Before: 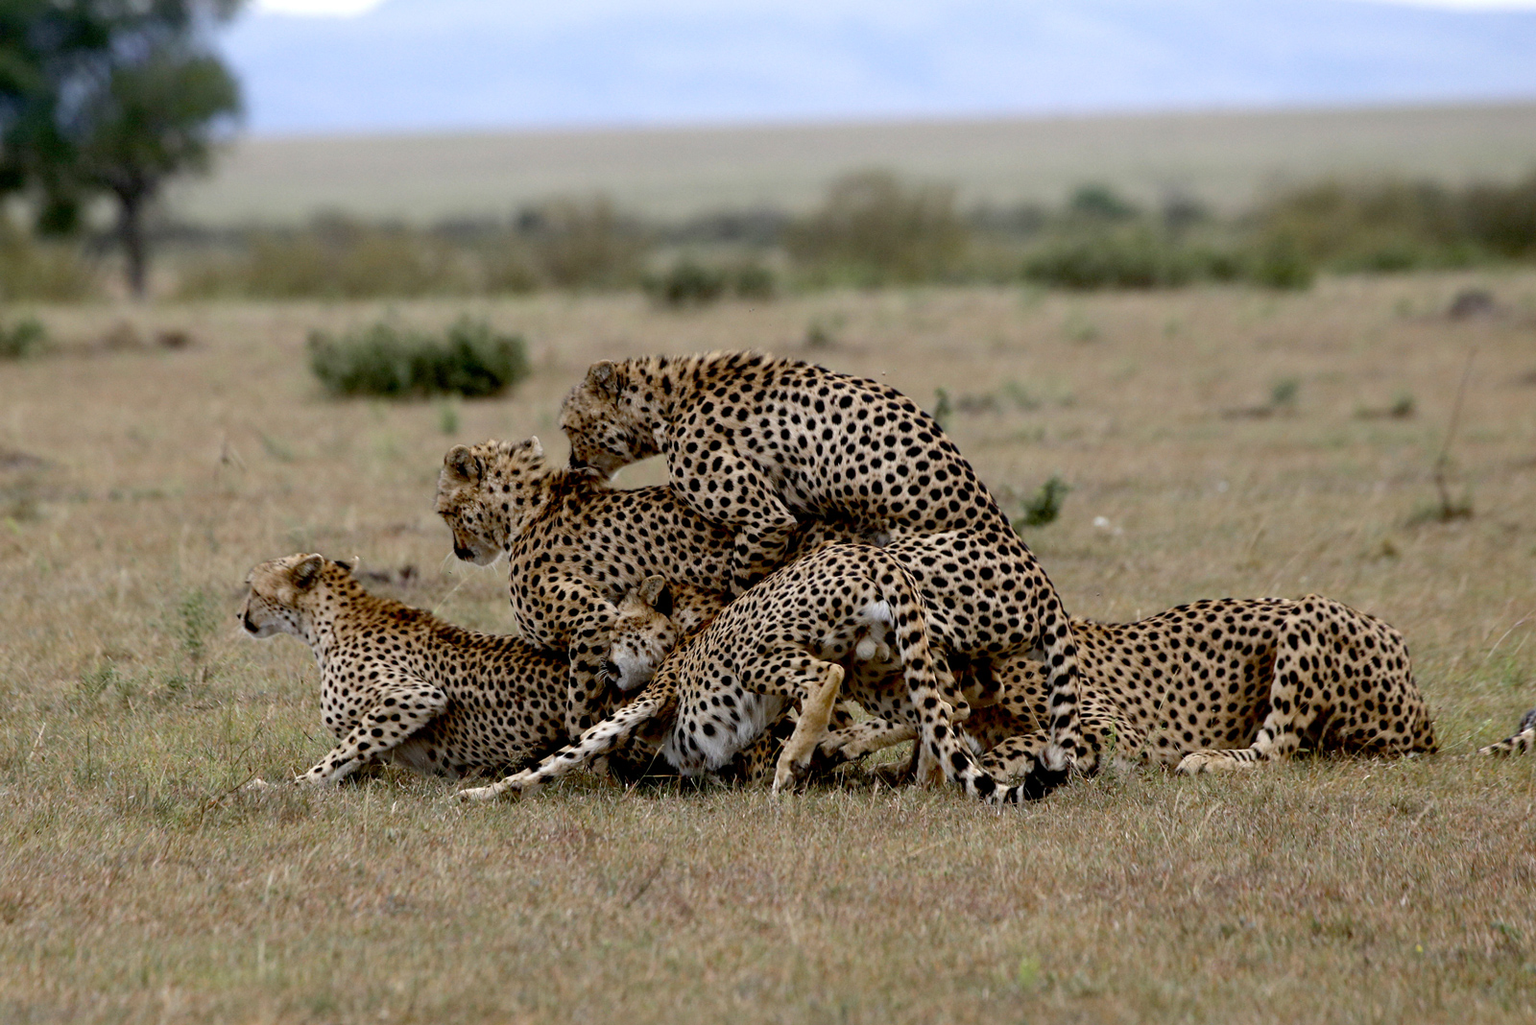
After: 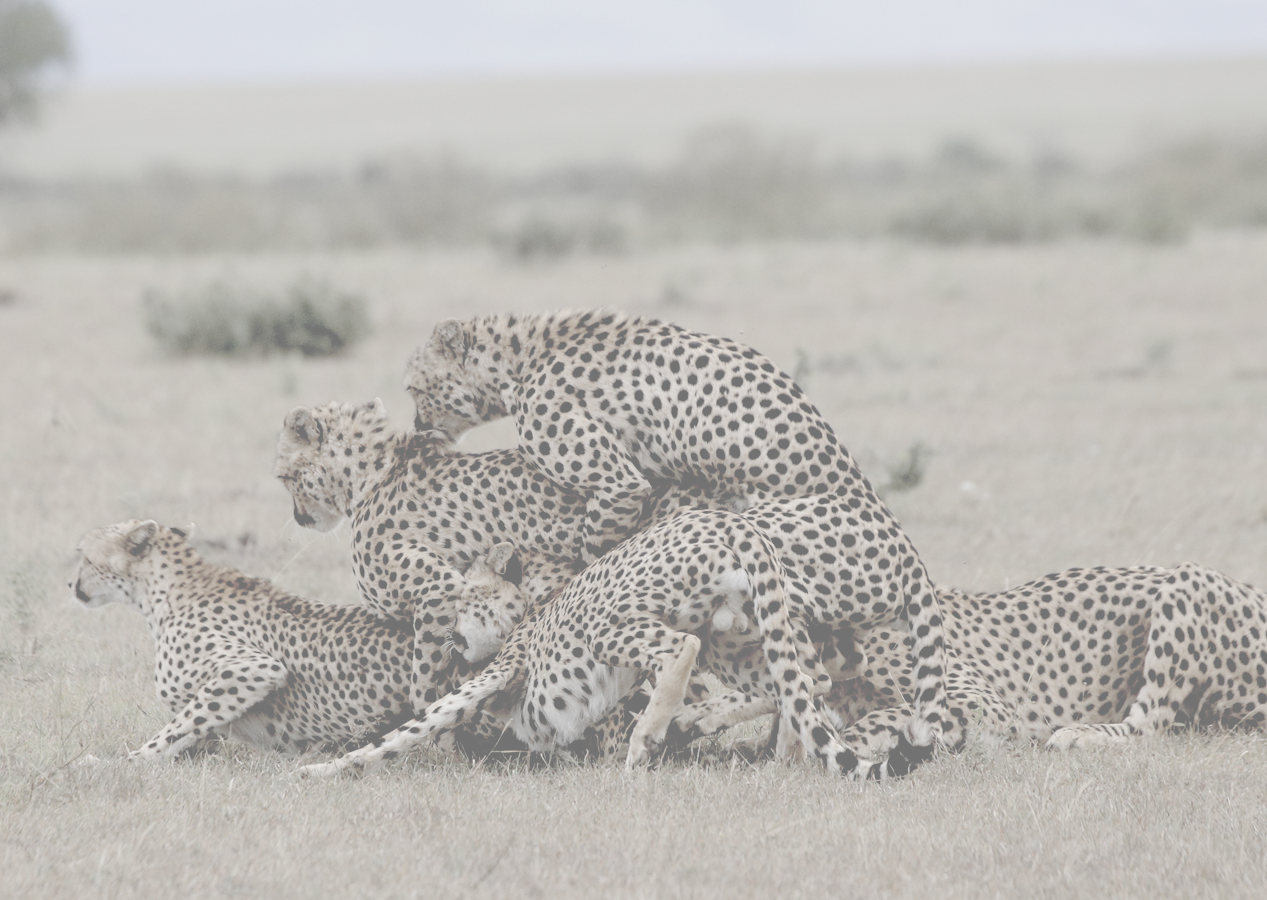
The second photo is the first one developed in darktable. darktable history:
crop: left 11.225%, top 5.381%, right 9.565%, bottom 10.314%
tone equalizer: on, module defaults
contrast brightness saturation: contrast -0.32, brightness 0.75, saturation -0.78
white balance: emerald 1
